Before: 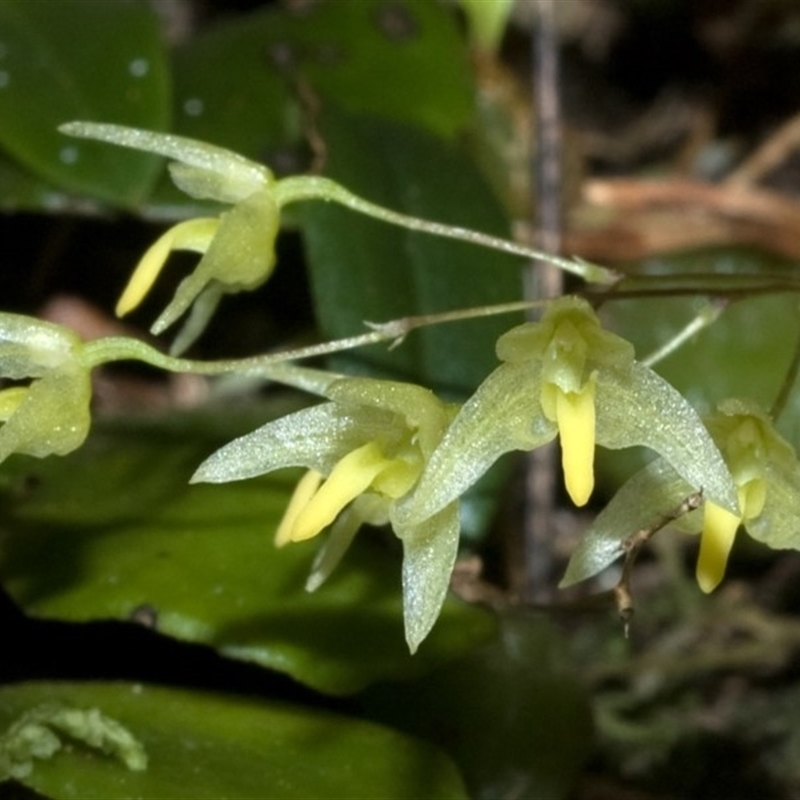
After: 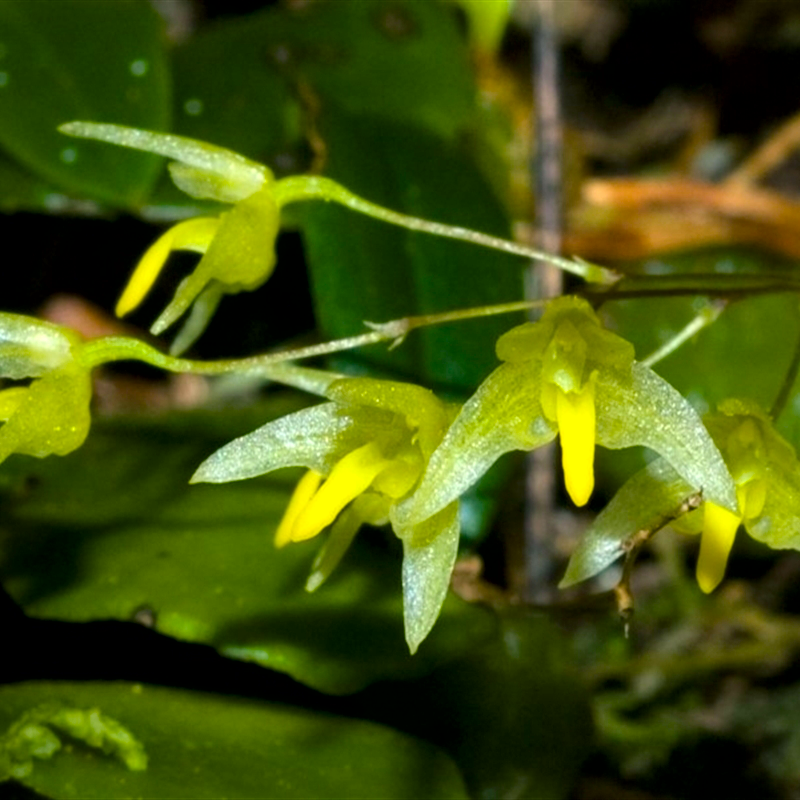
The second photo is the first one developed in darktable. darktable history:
local contrast: mode bilateral grid, contrast 19, coarseness 100, detail 150%, midtone range 0.2
levels: levels [0, 0.492, 0.984]
color balance rgb: shadows lift › luminance -7.336%, shadows lift › chroma 2.247%, shadows lift › hue 201.5°, linear chroma grading › global chroma 33.135%, perceptual saturation grading › global saturation 38.935%
